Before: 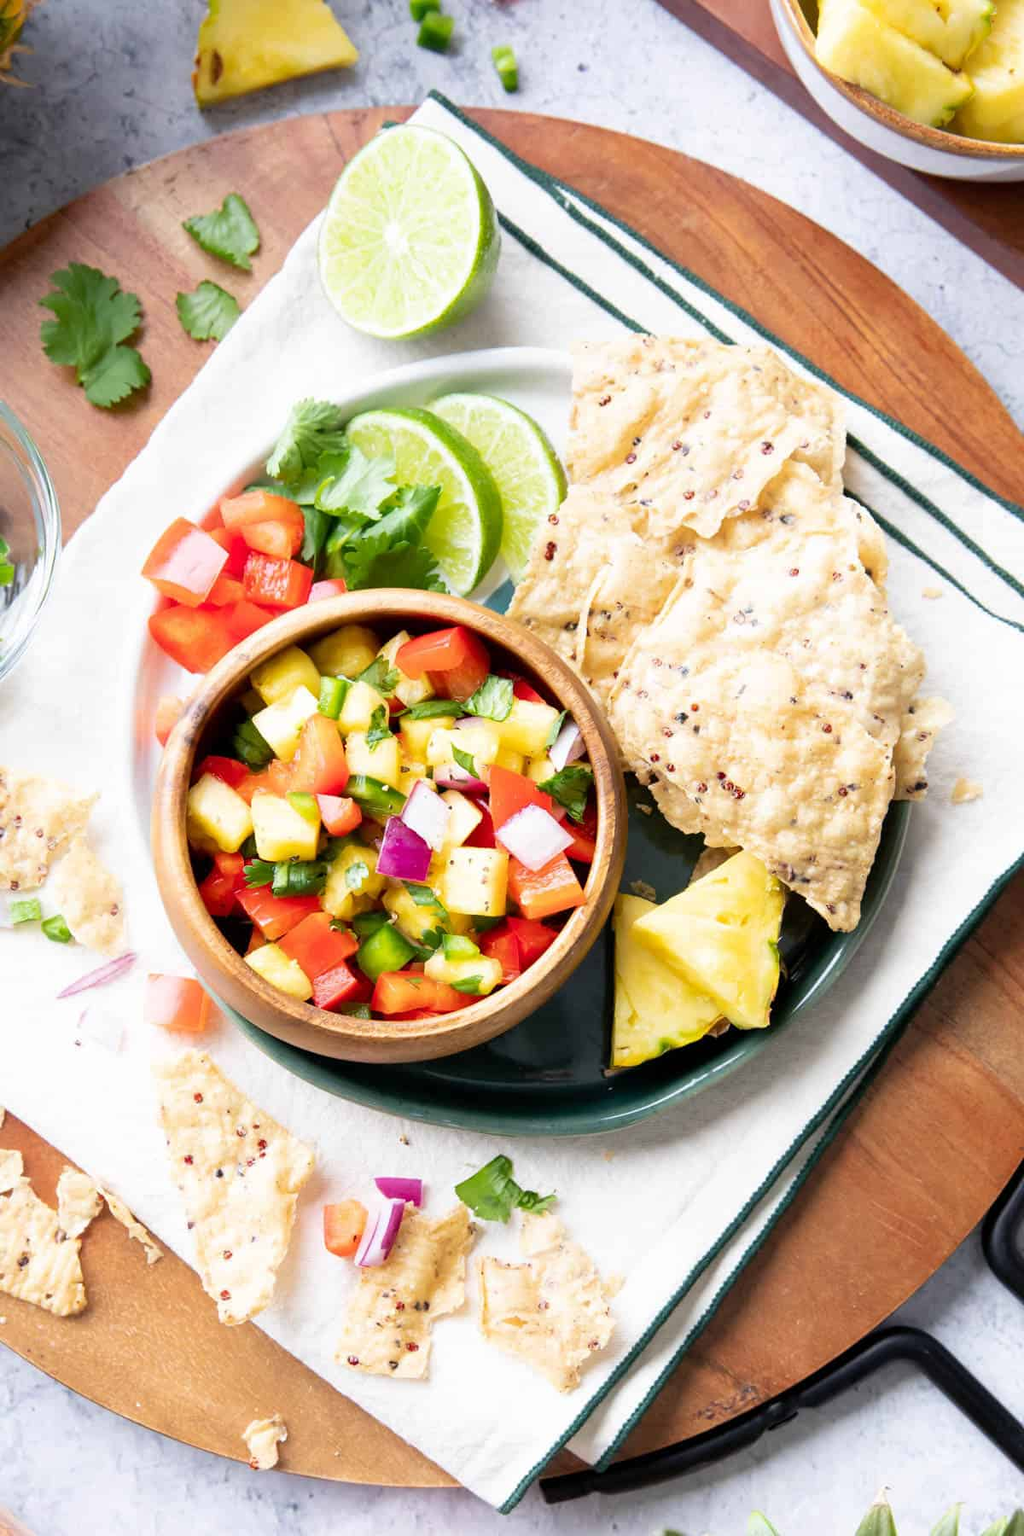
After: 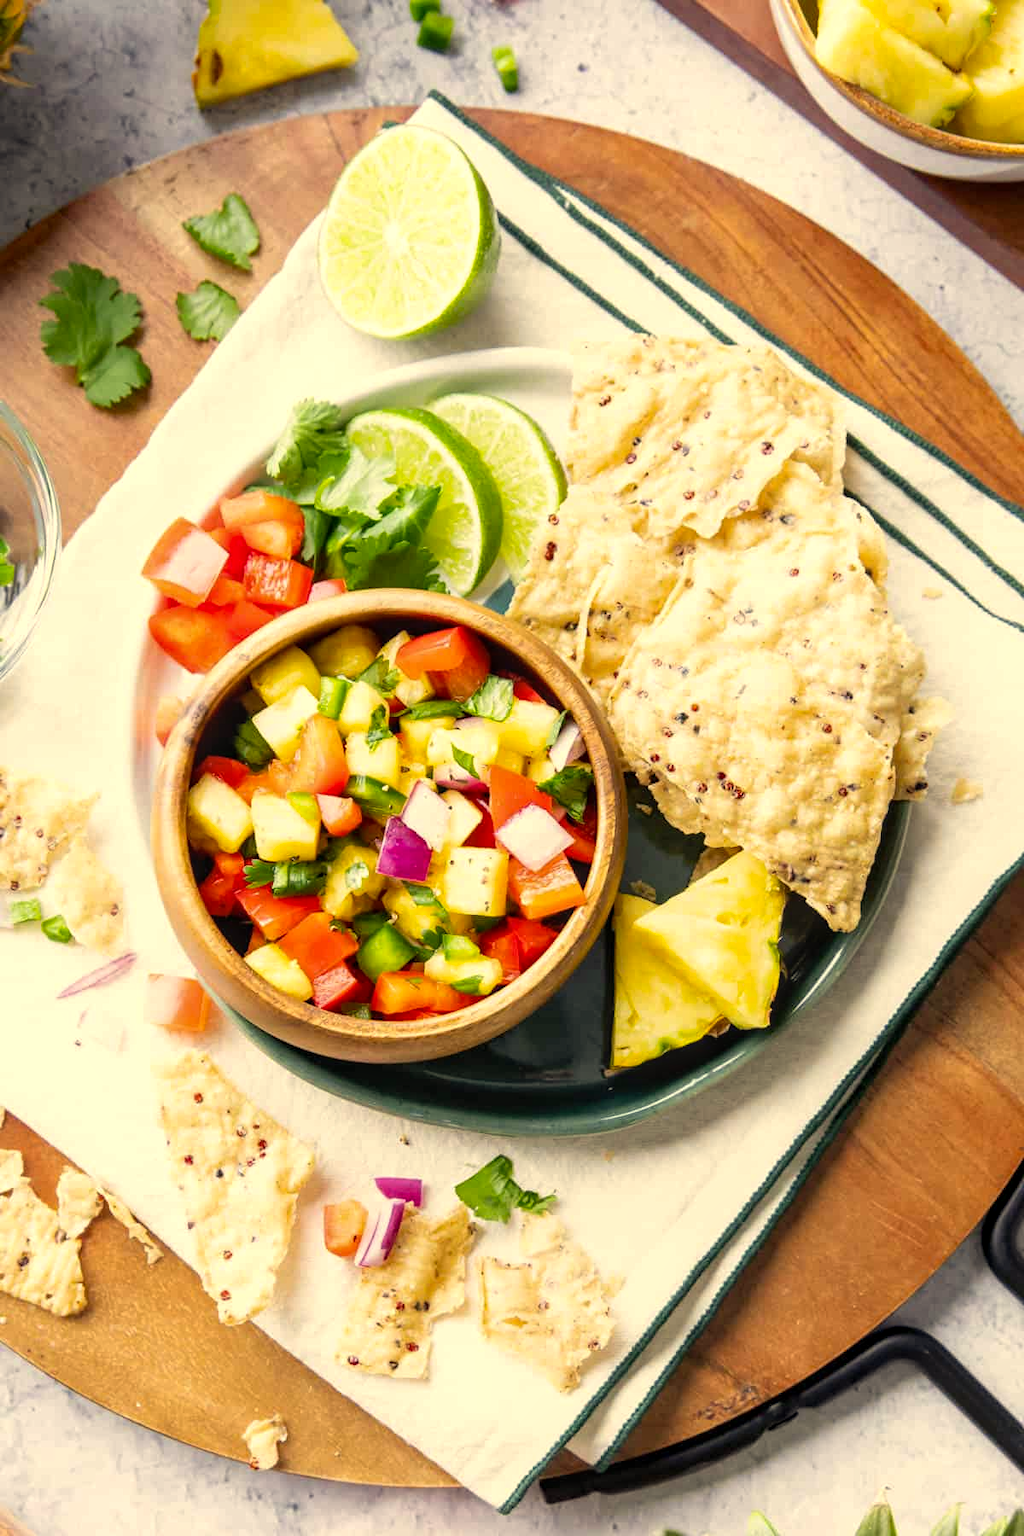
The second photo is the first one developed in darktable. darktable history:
local contrast: on, module defaults
color correction: highlights a* 2.36, highlights b* 23.51
